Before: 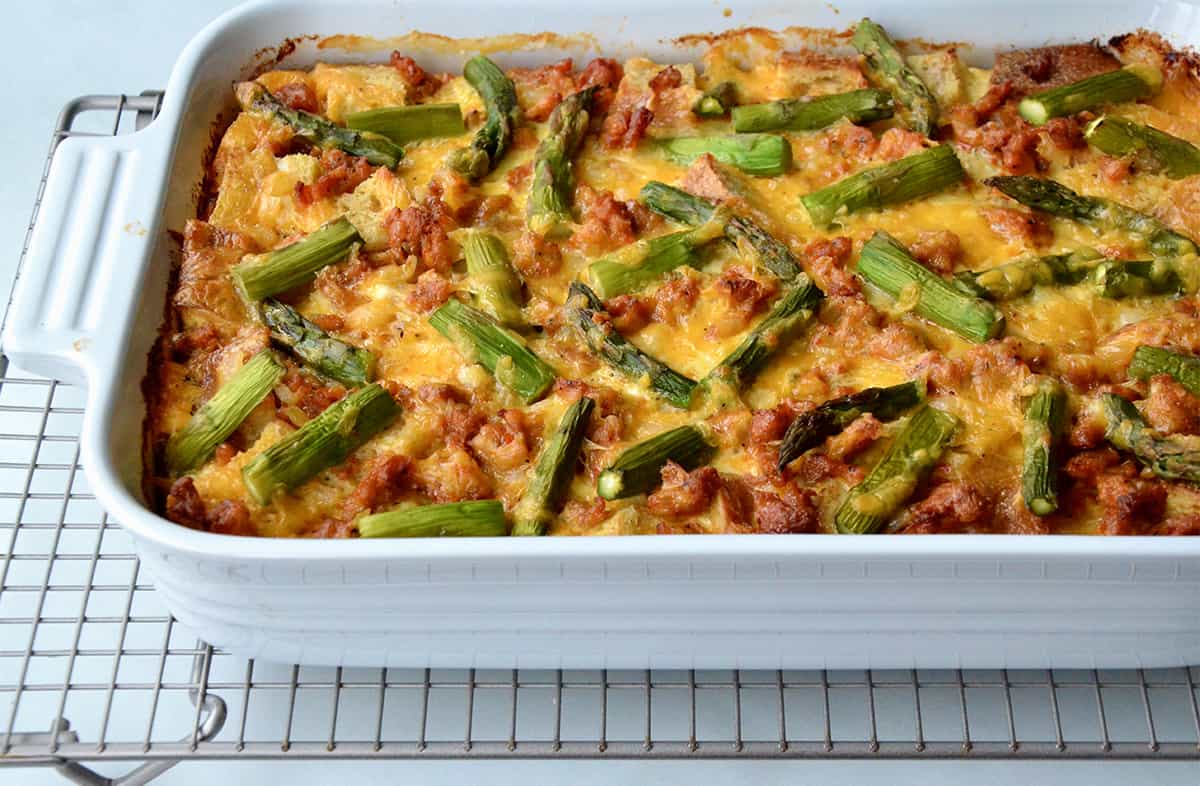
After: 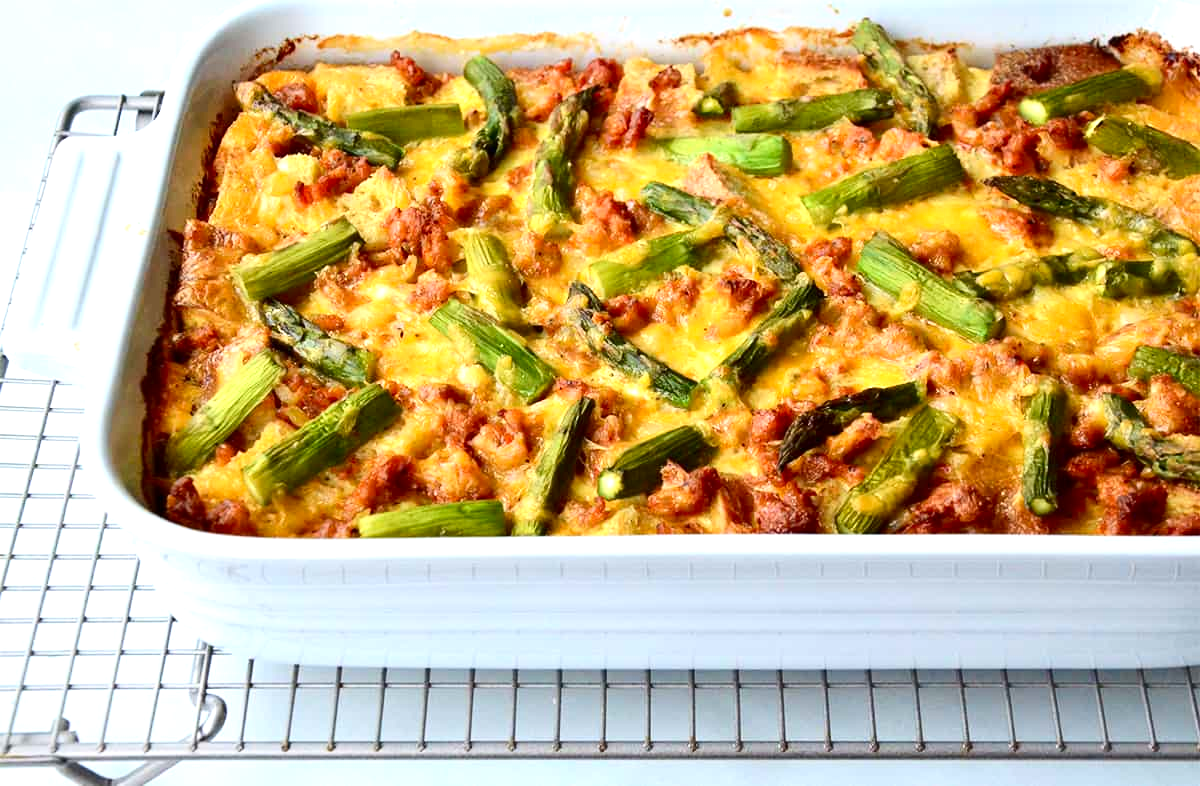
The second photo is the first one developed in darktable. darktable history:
contrast brightness saturation: contrast 0.145, brightness -0.014, saturation 0.103
exposure: exposure 0.649 EV, compensate highlight preservation false
